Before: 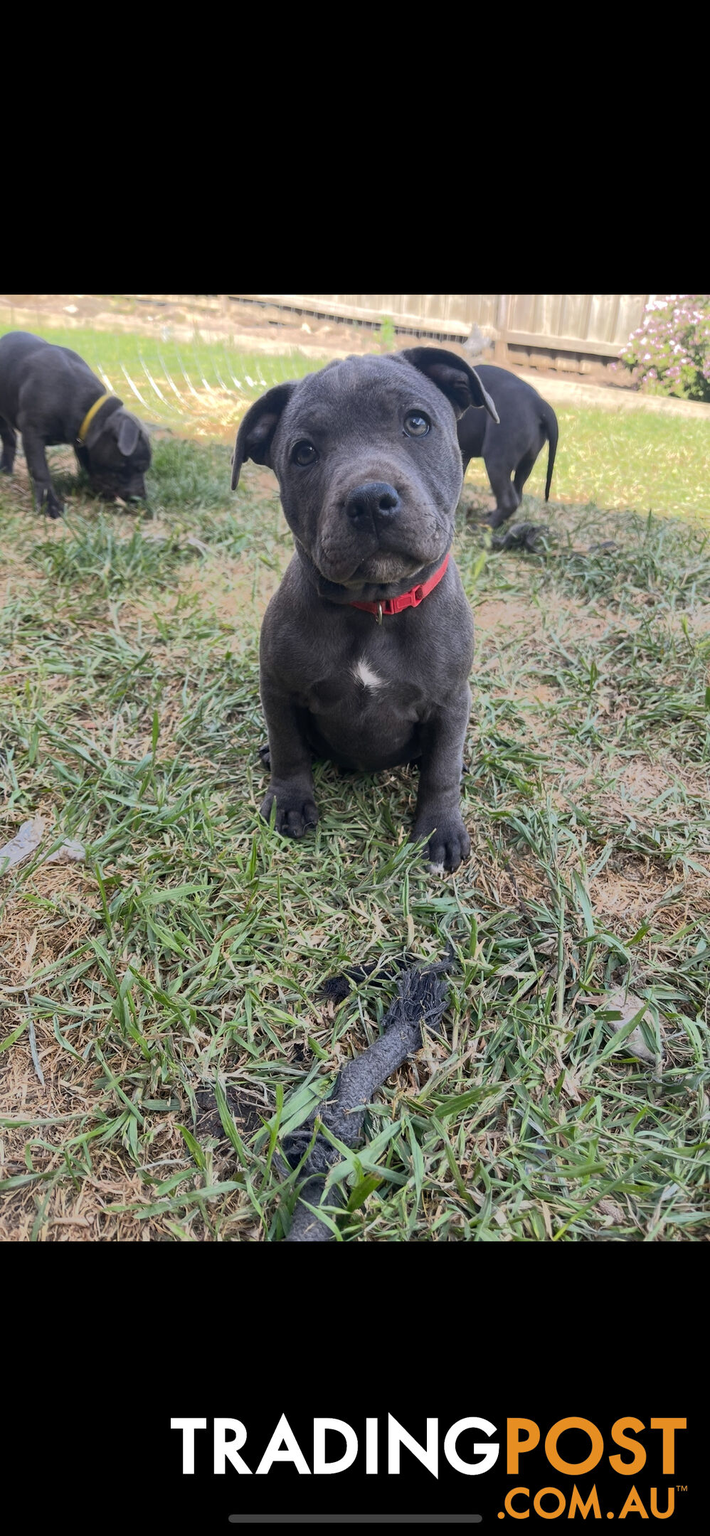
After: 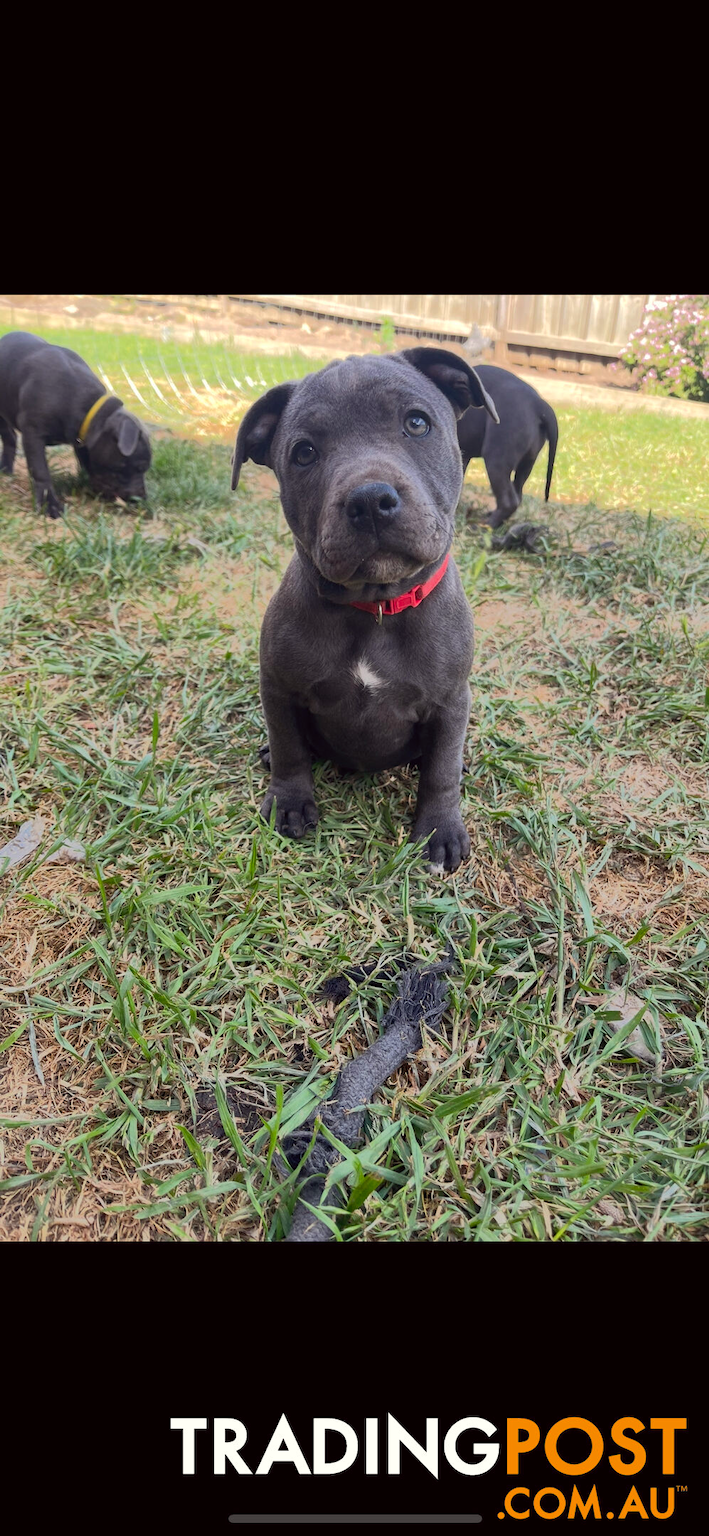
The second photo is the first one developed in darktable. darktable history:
color correction: highlights a* -1.15, highlights b* 4.51, shadows a* 3.64
